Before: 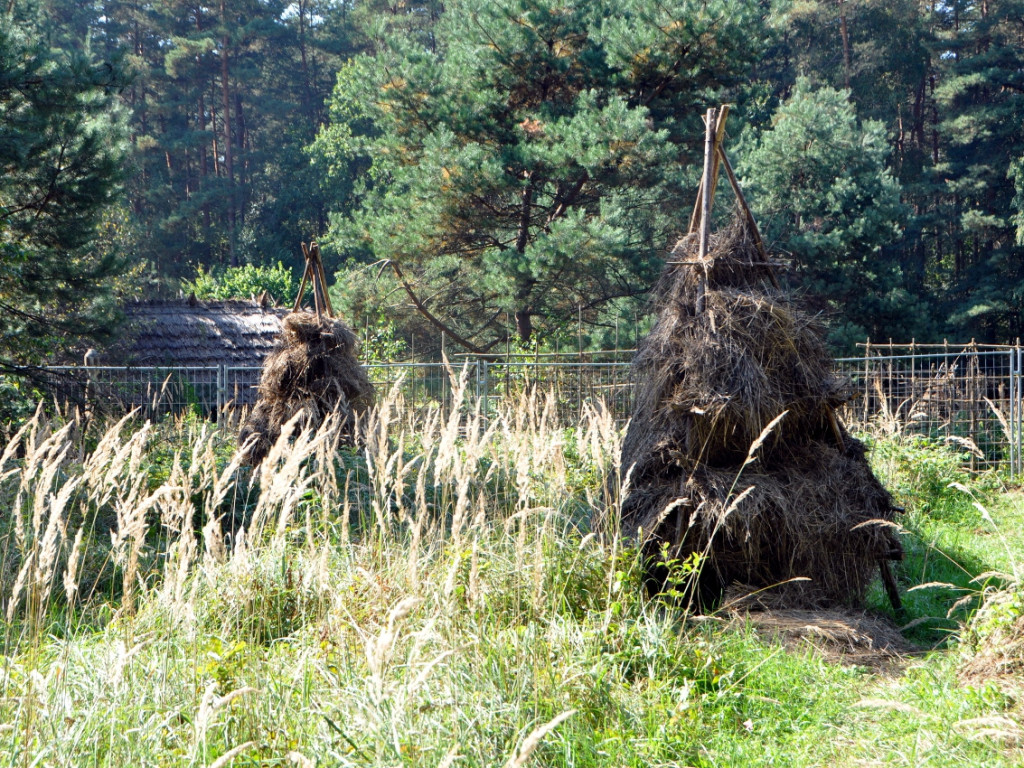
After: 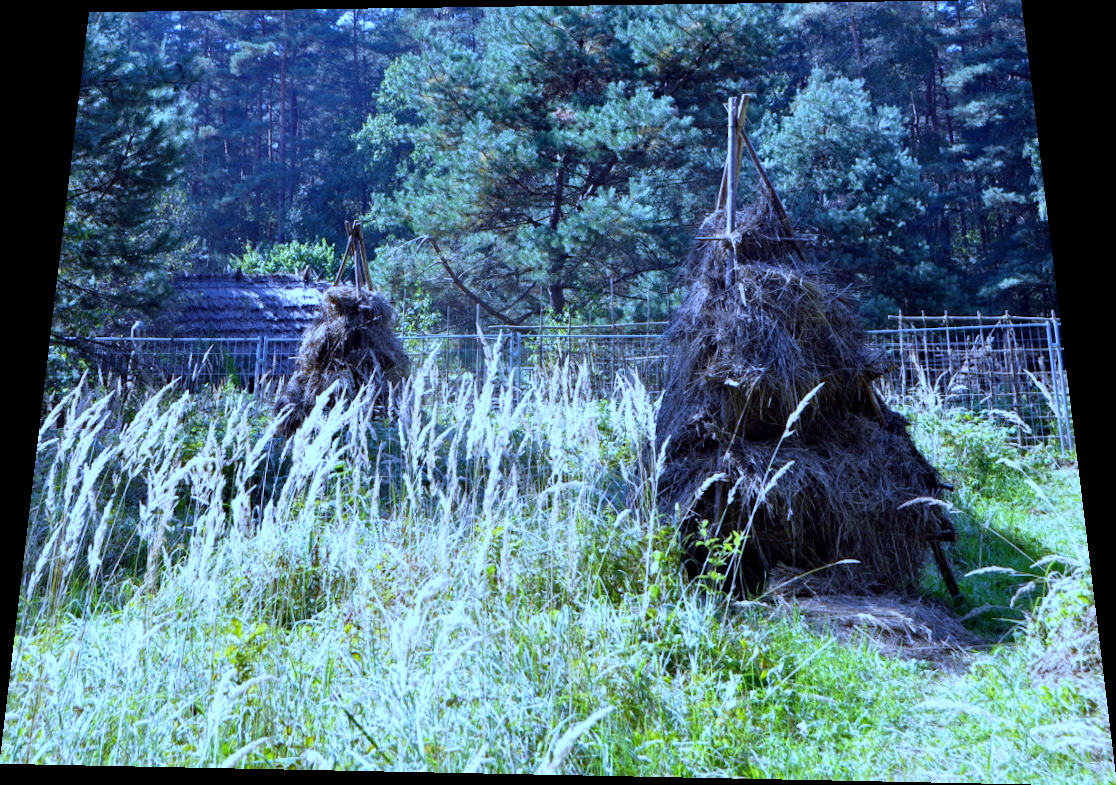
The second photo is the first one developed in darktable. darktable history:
rotate and perspective: rotation 0.128°, lens shift (vertical) -0.181, lens shift (horizontal) -0.044, shear 0.001, automatic cropping off
white balance: red 0.766, blue 1.537
haze removal: compatibility mode true, adaptive false
